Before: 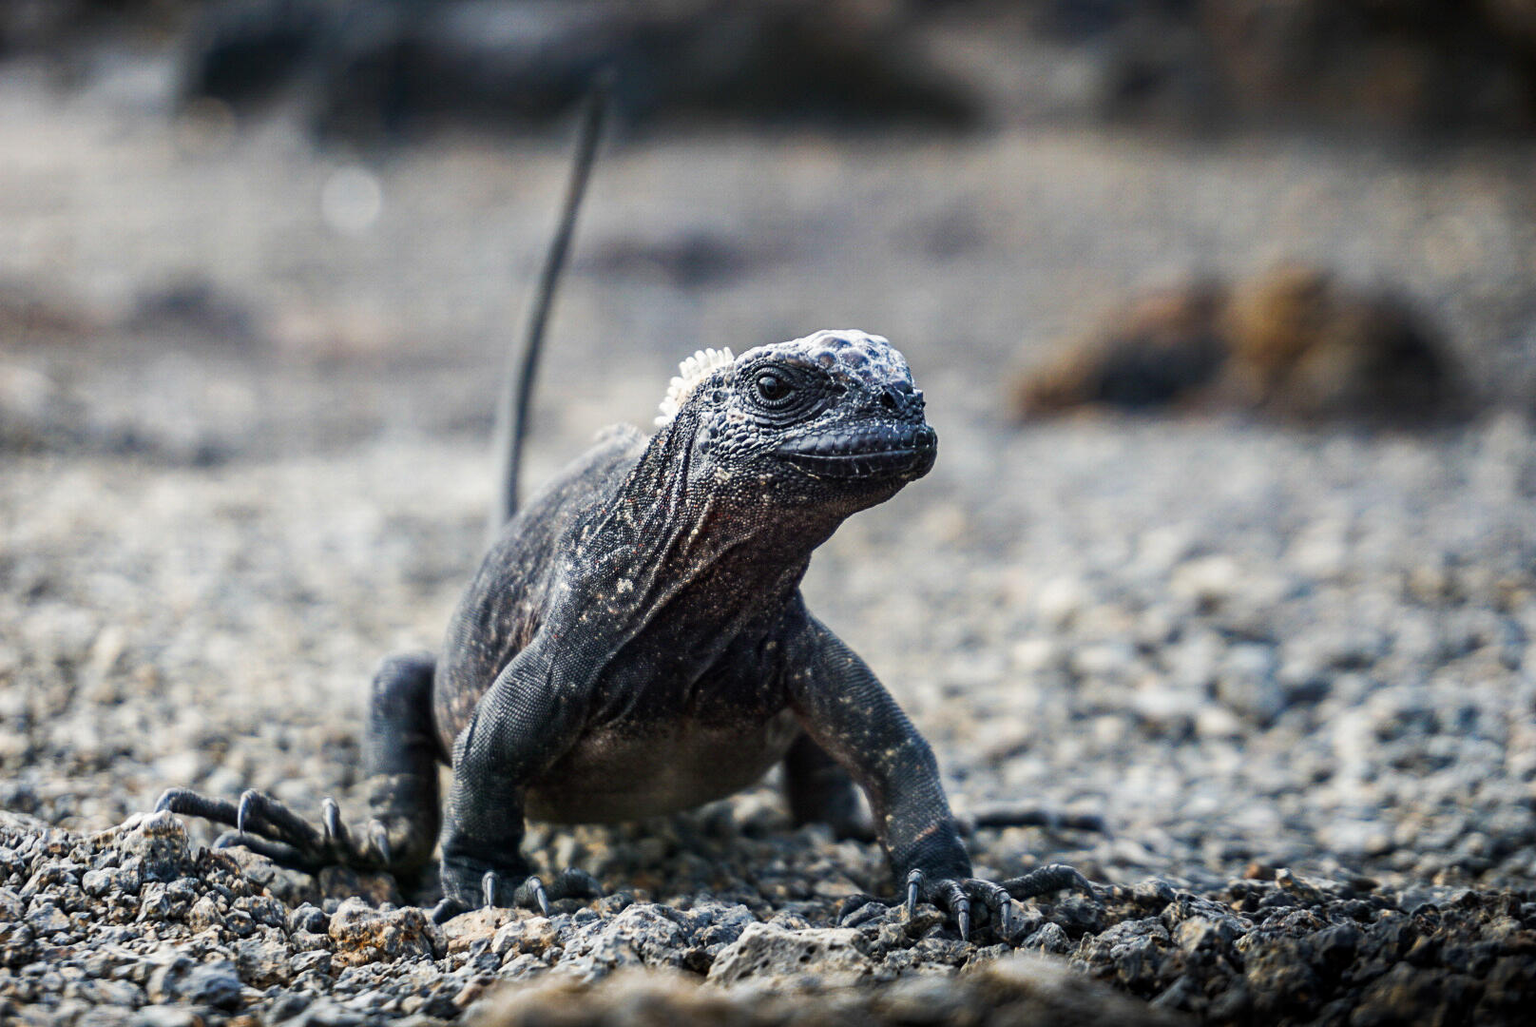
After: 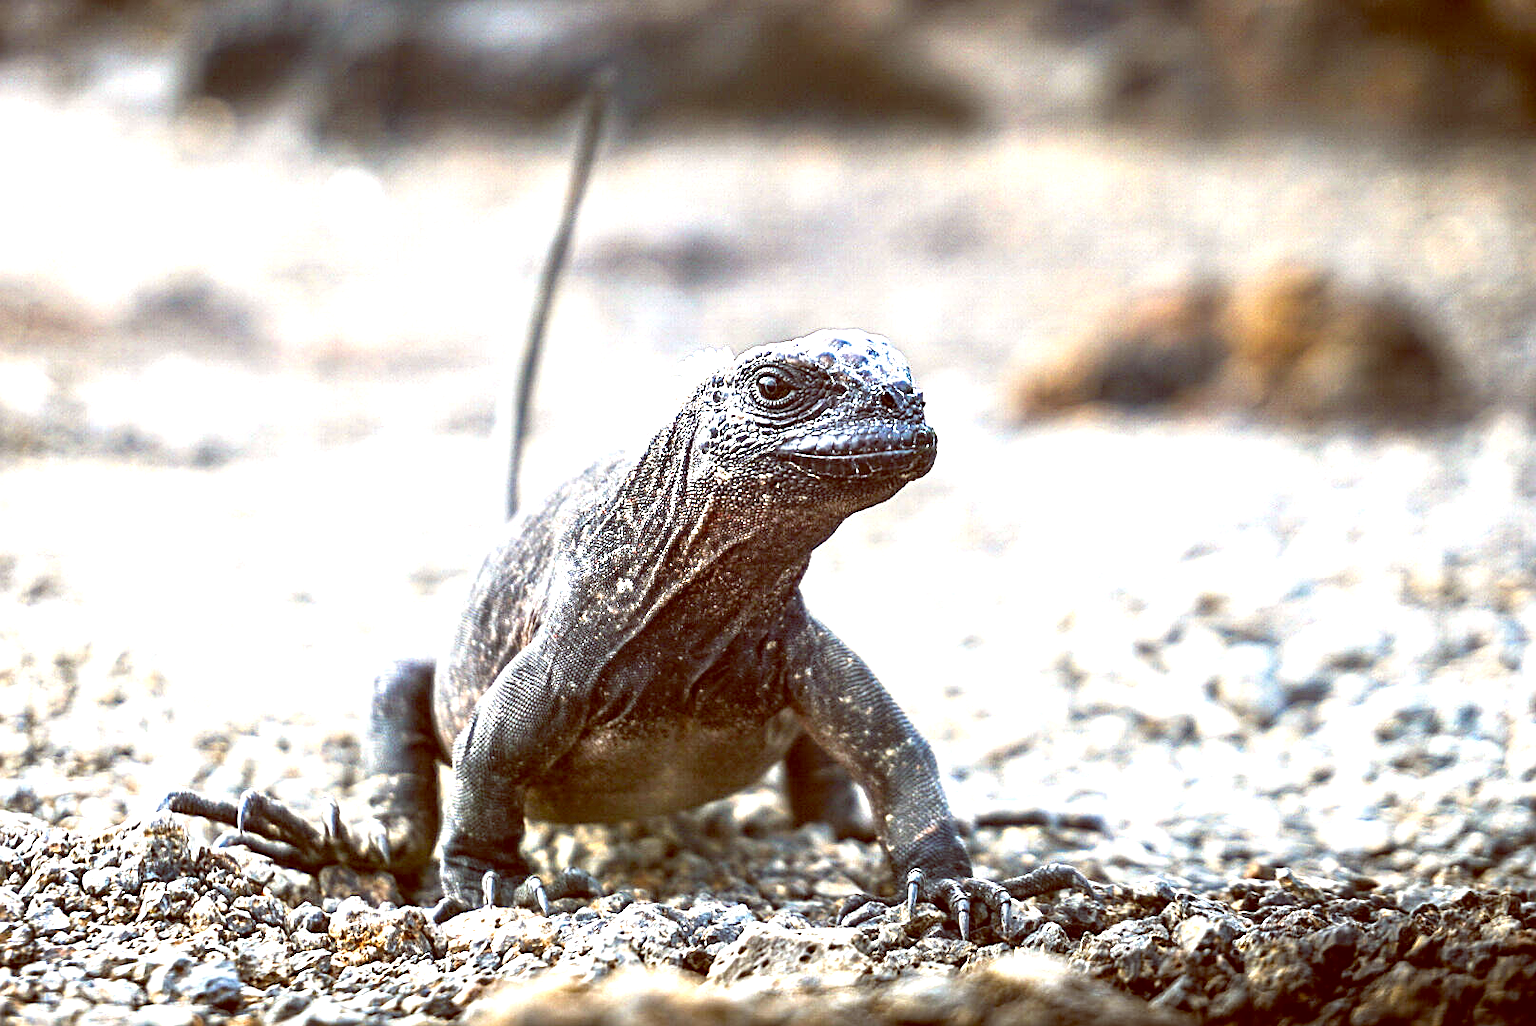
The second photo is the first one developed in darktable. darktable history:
white balance: red 1.045, blue 0.932
color balance: lift [1, 1.011, 0.999, 0.989], gamma [1.109, 1.045, 1.039, 0.955], gain [0.917, 0.936, 0.952, 1.064], contrast 2.32%, contrast fulcrum 19%, output saturation 101%
sharpen: on, module defaults
color zones: curves: ch0 [(0.068, 0.464) (0.25, 0.5) (0.48, 0.508) (0.75, 0.536) (0.886, 0.476) (0.967, 0.456)]; ch1 [(0.066, 0.456) (0.25, 0.5) (0.616, 0.508) (0.746, 0.56) (0.934, 0.444)]
exposure: black level correction 0, exposure 1.6 EV, compensate exposure bias true, compensate highlight preservation false
